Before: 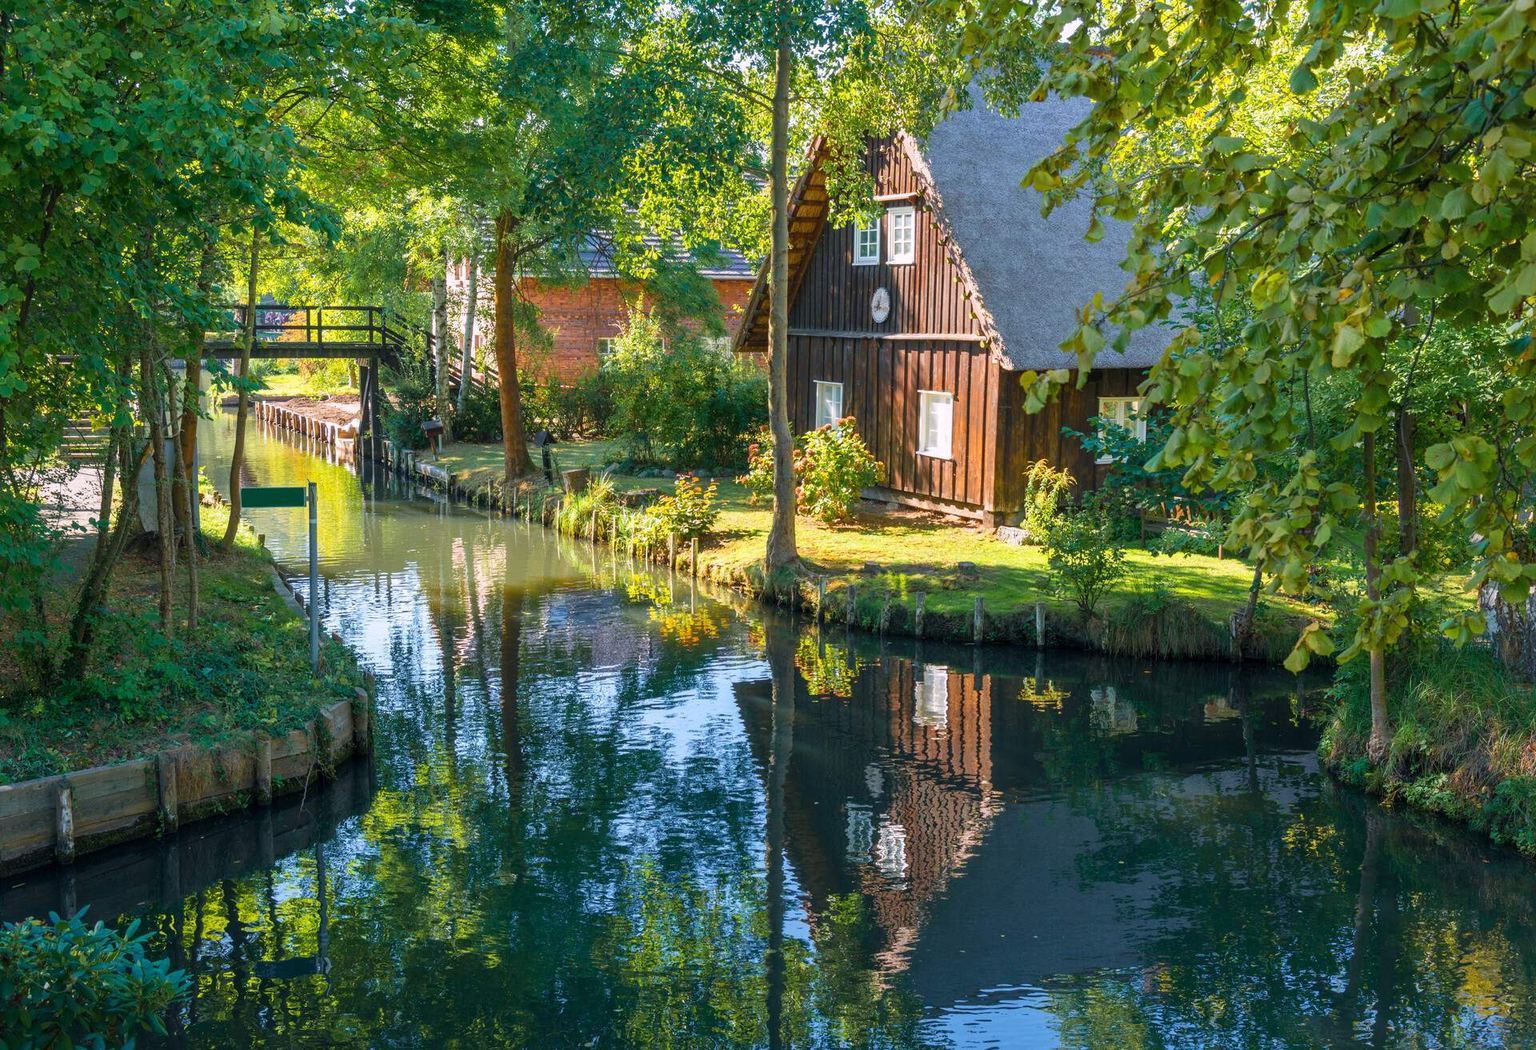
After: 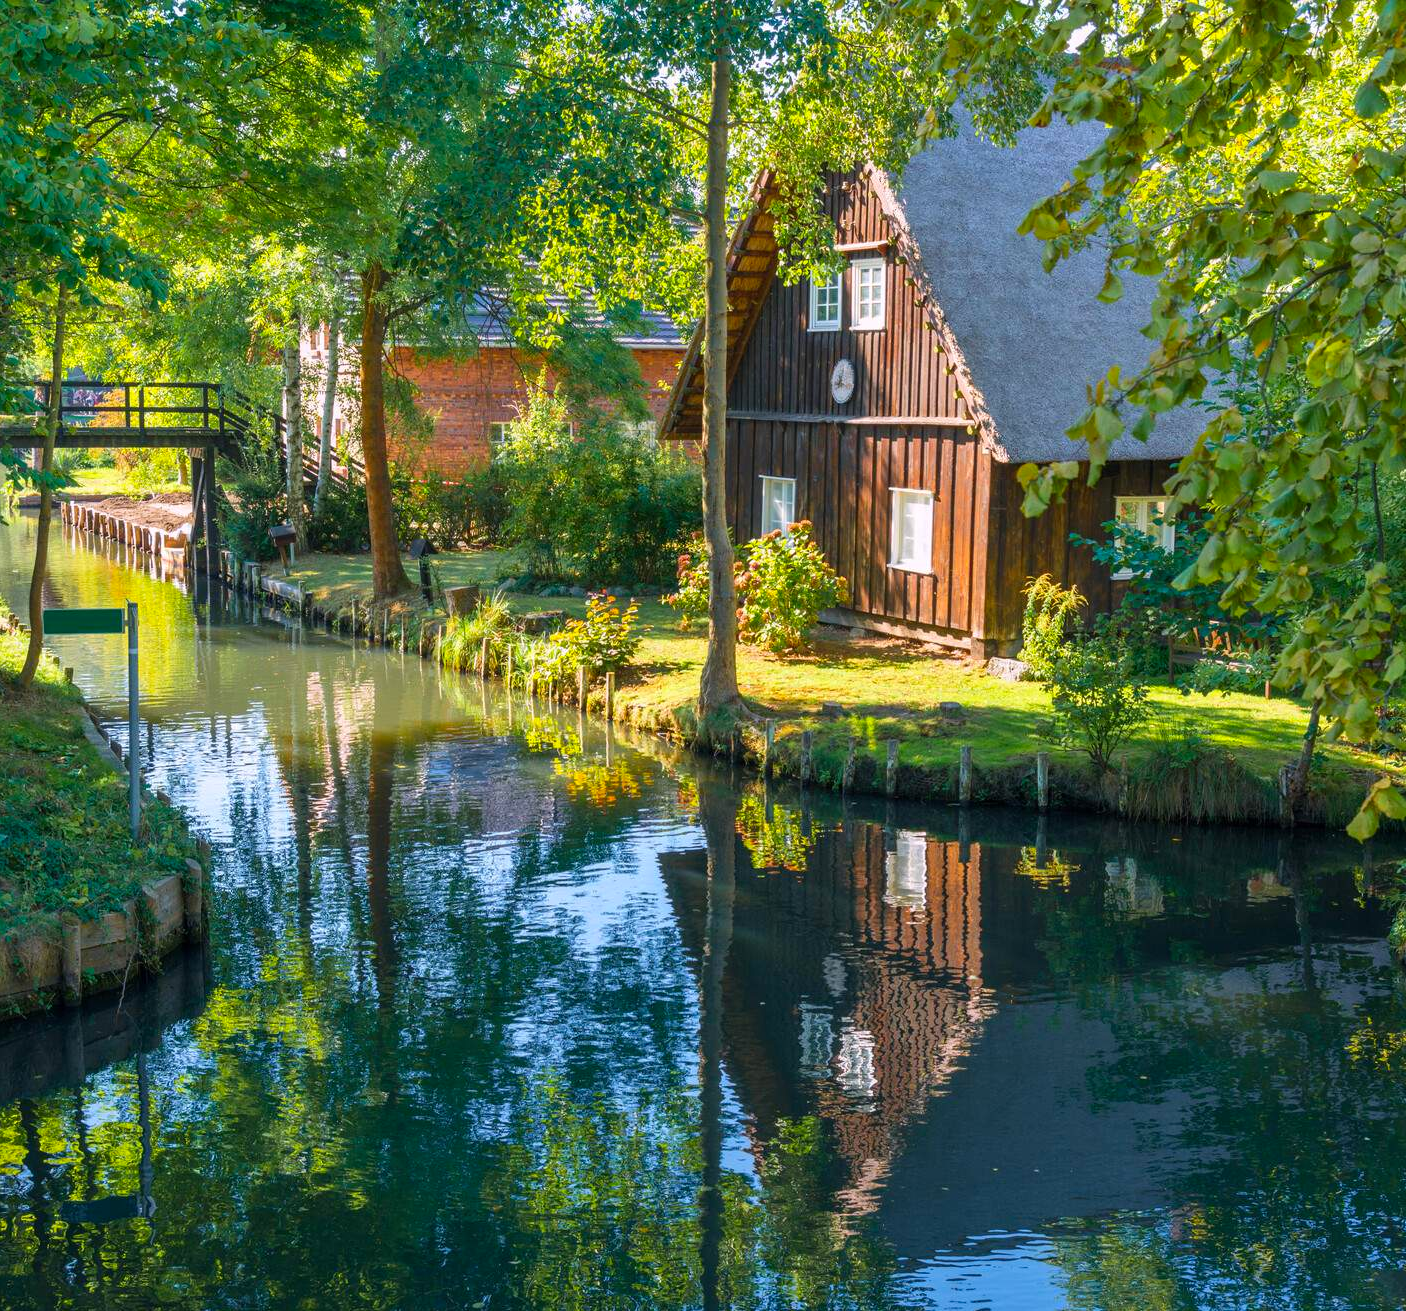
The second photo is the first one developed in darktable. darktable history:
color correction: saturation 1.1
crop: left 13.443%, right 13.31%
